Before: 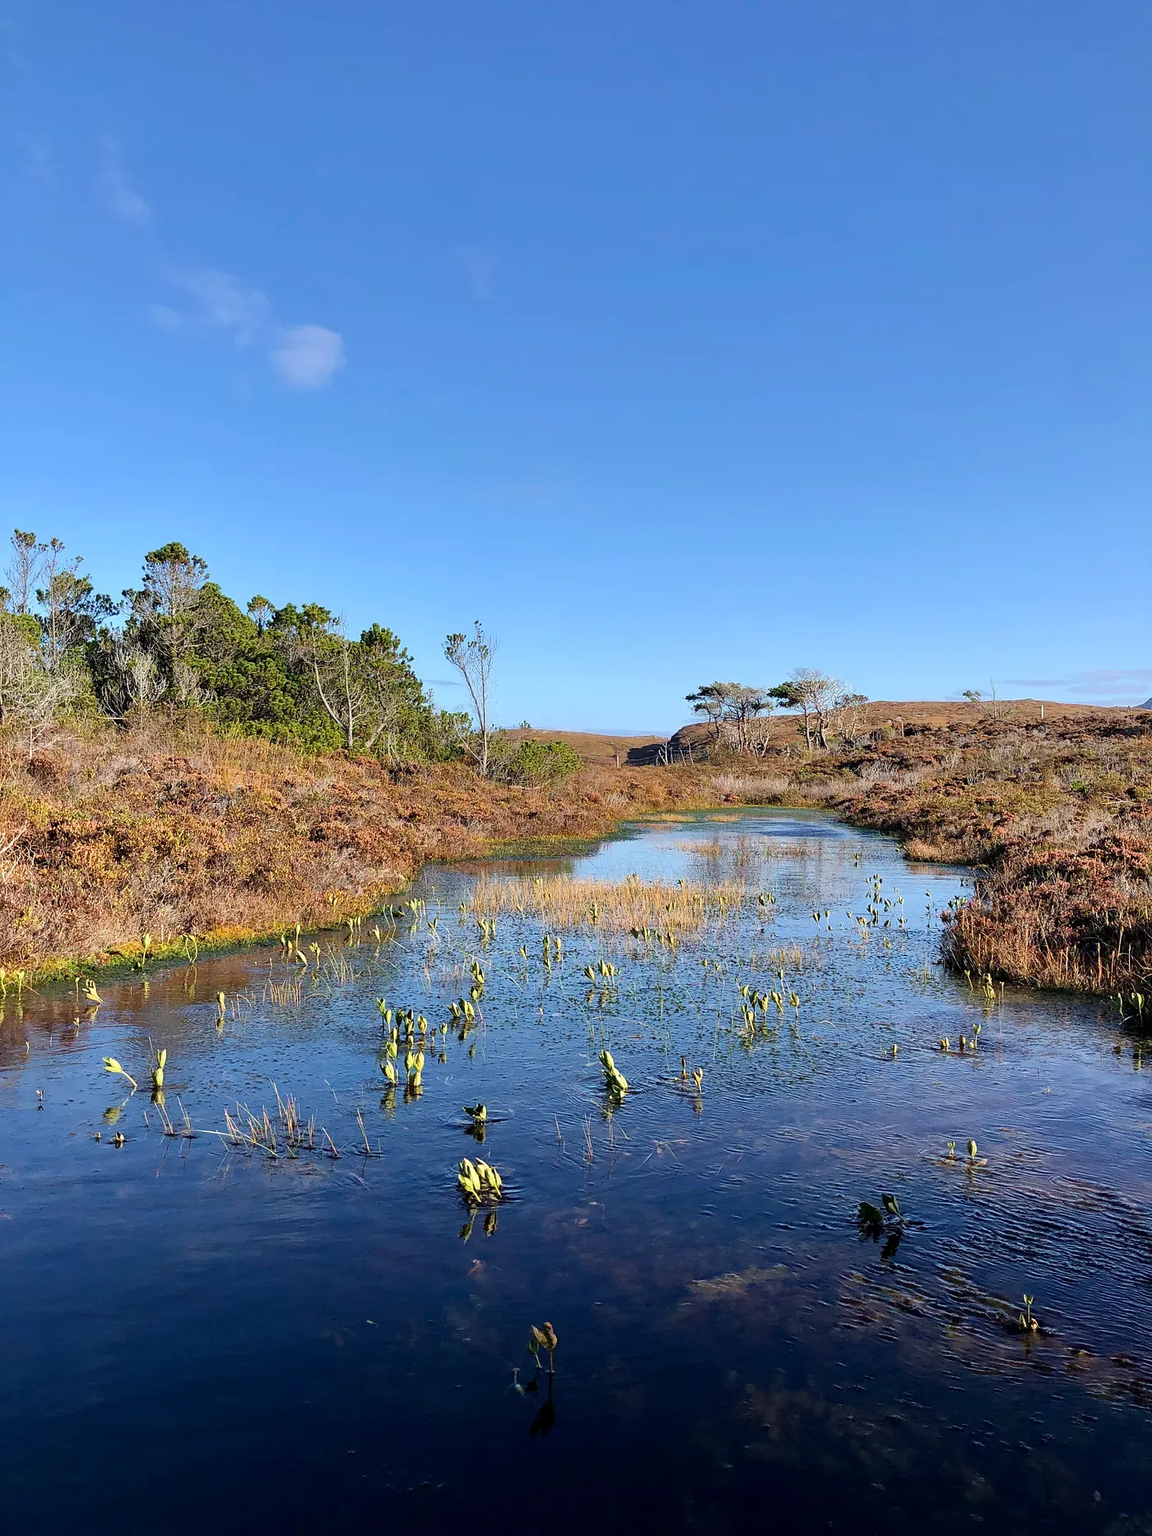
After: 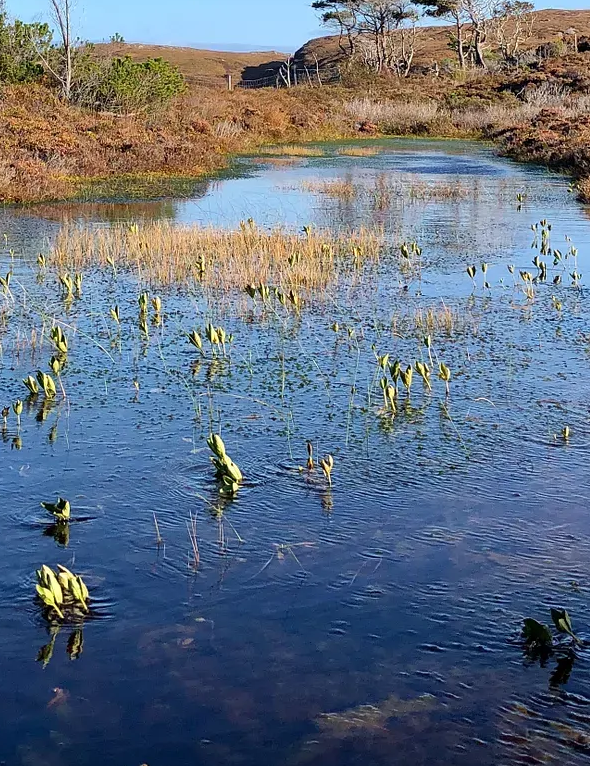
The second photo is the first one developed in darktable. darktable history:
crop: left 37.221%, top 45.169%, right 20.63%, bottom 13.777%
